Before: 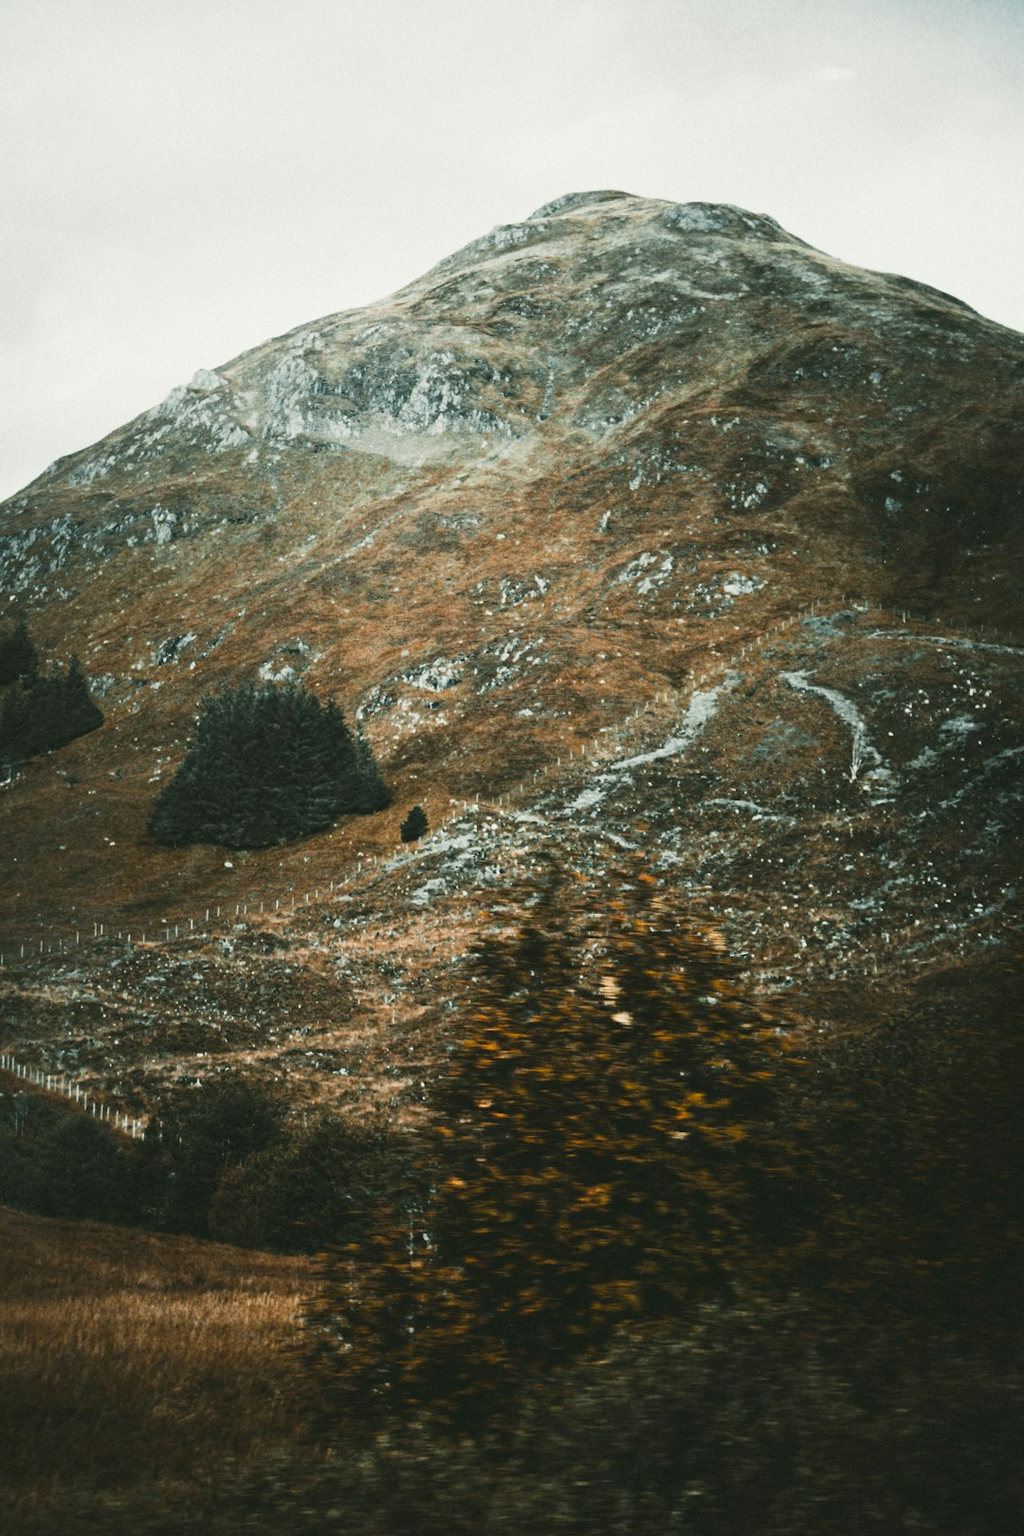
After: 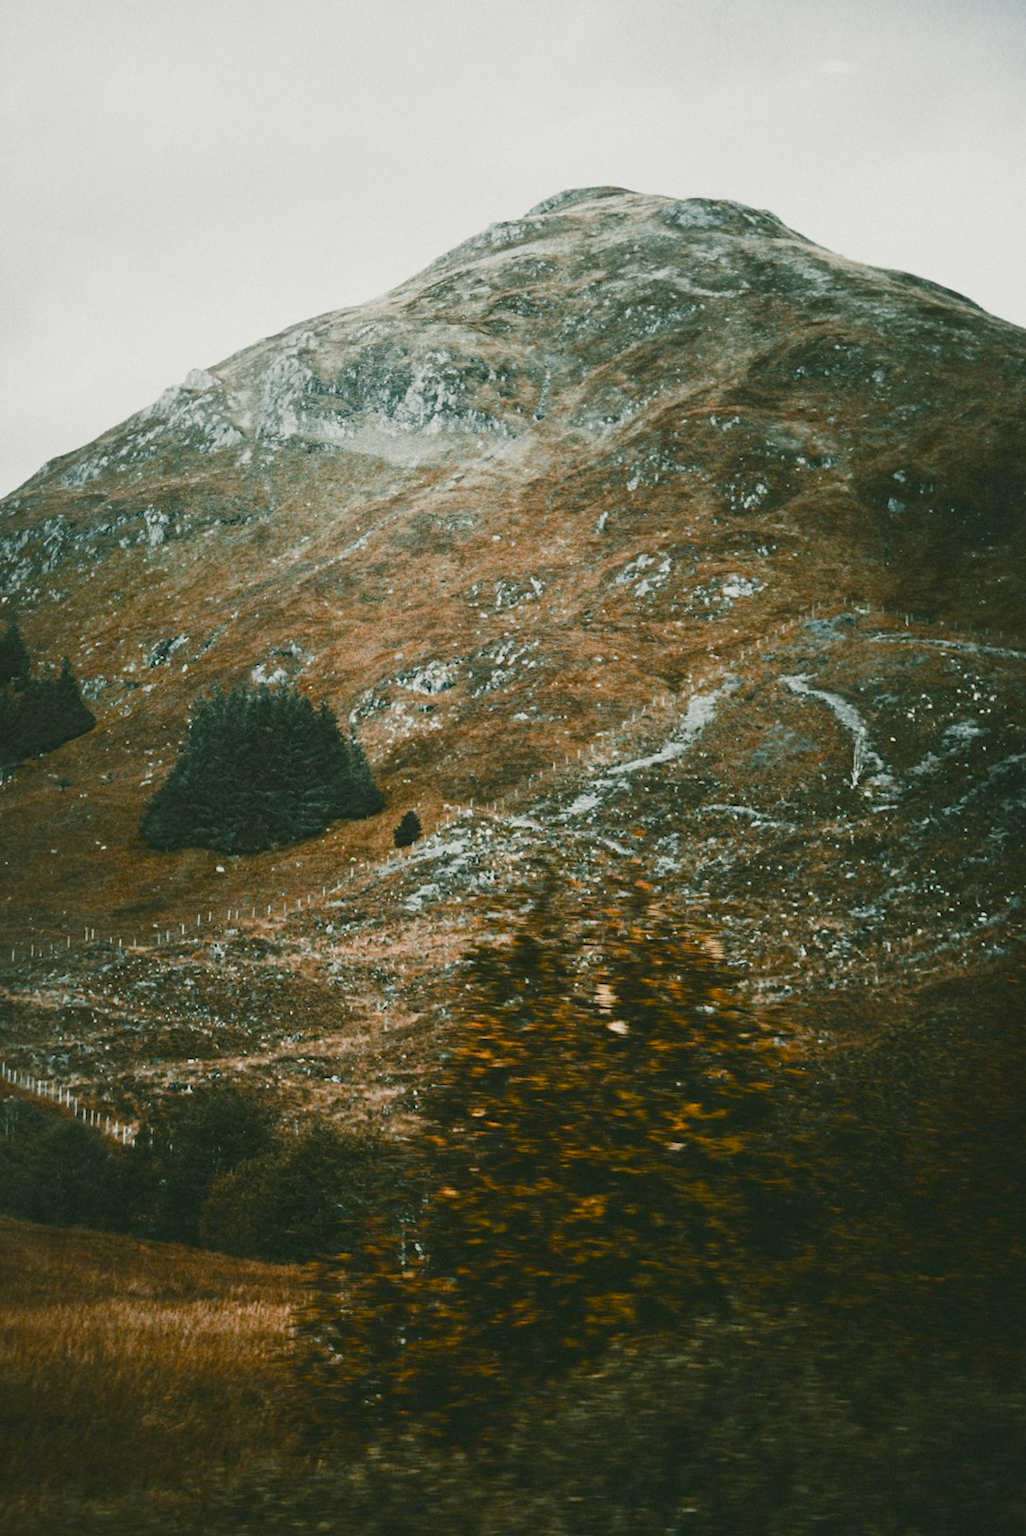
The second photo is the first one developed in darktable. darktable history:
color balance rgb: shadows lift › chroma 1%, shadows lift › hue 113°, highlights gain › chroma 0.2%, highlights gain › hue 333°, perceptual saturation grading › global saturation 20%, perceptual saturation grading › highlights -50%, perceptual saturation grading › shadows 25%, contrast -10%
rotate and perspective: rotation 0.192°, lens shift (horizontal) -0.015, crop left 0.005, crop right 0.996, crop top 0.006, crop bottom 0.99
crop and rotate: left 0.614%, top 0.179%, bottom 0.309%
